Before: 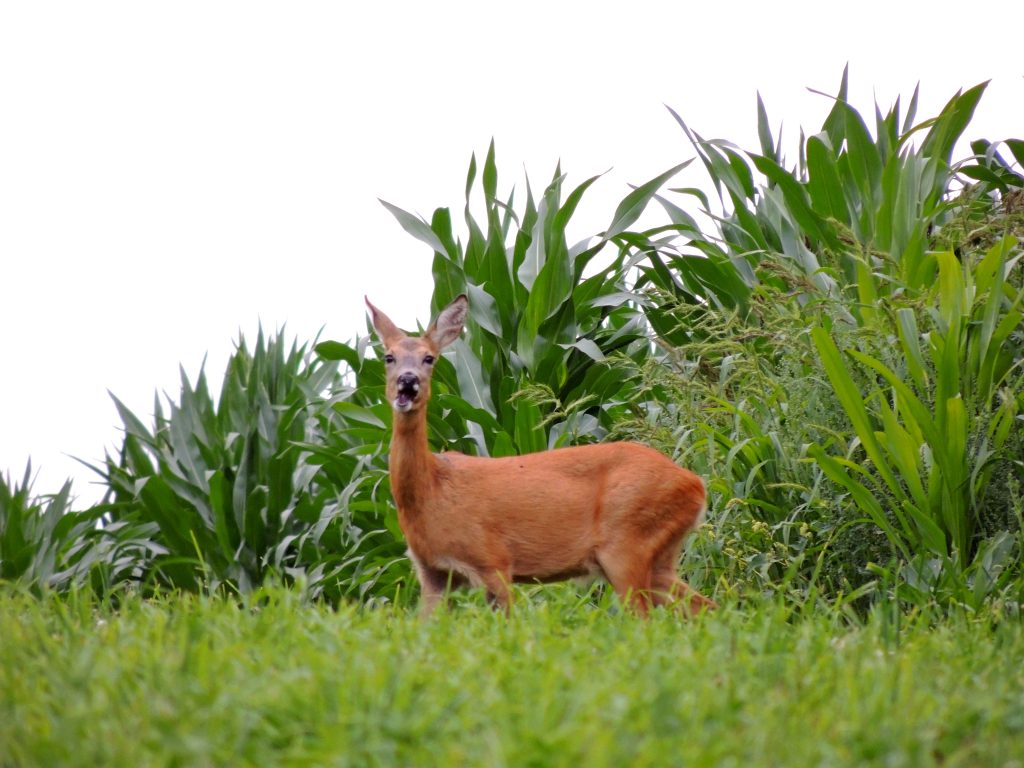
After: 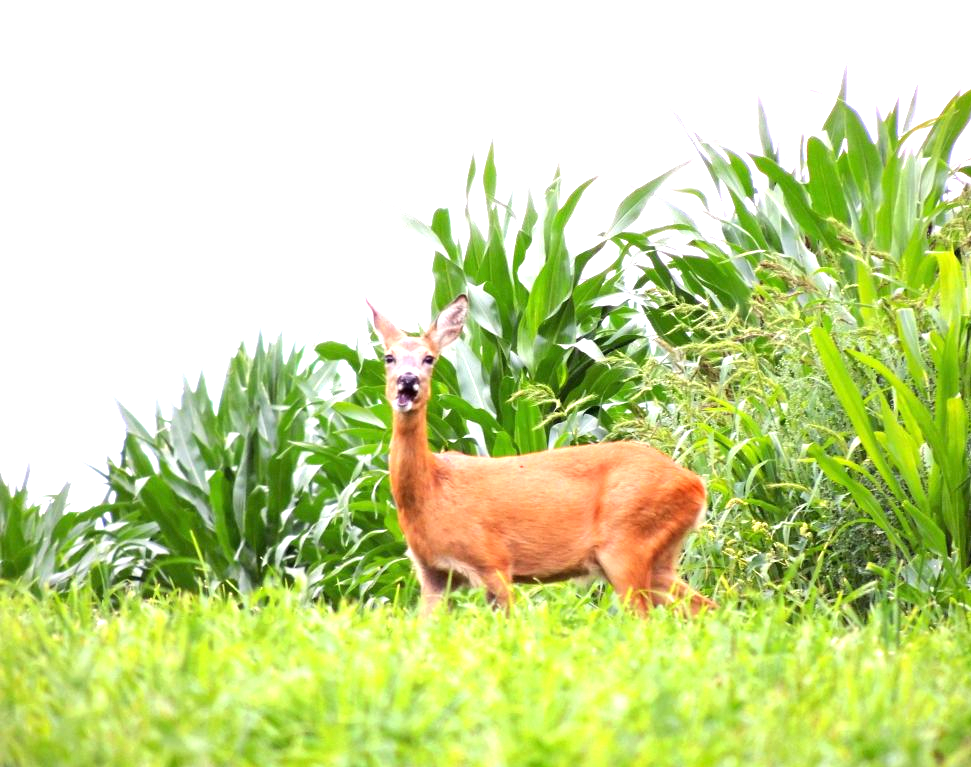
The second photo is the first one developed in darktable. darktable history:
crop and rotate: right 5.167%
exposure: black level correction 0, exposure 1.6 EV, compensate exposure bias true, compensate highlight preservation false
